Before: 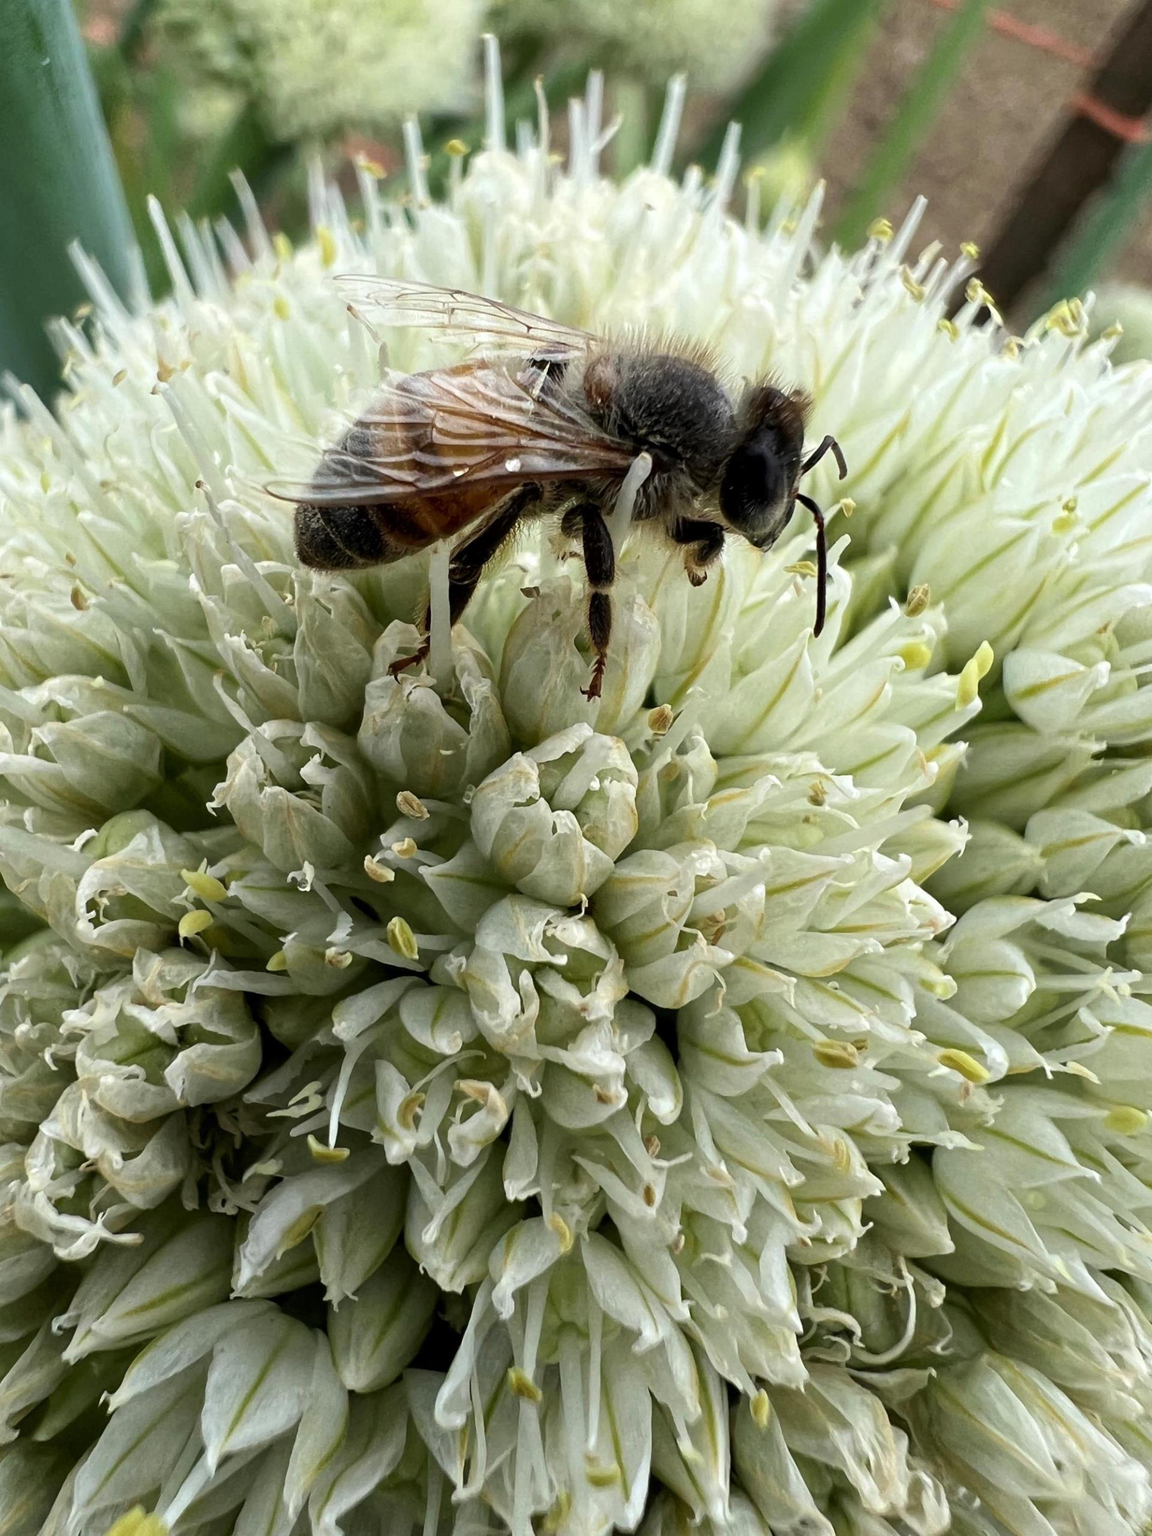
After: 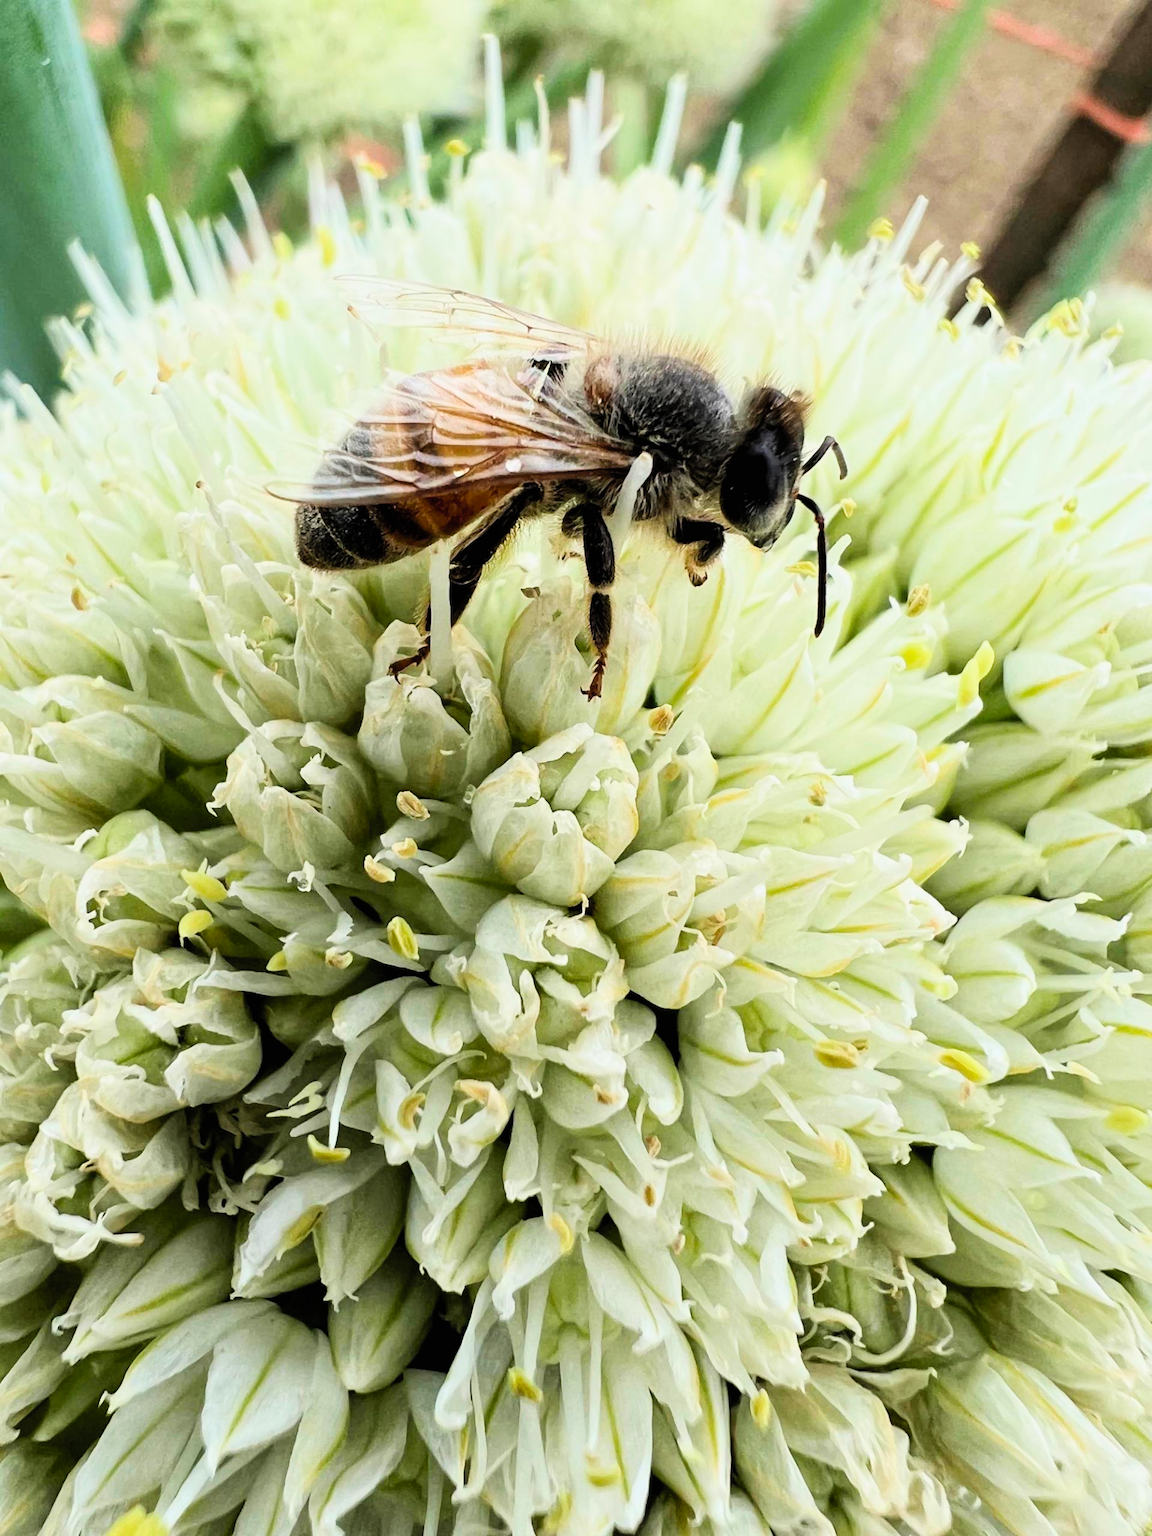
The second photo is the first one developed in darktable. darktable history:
filmic rgb: black relative exposure -7.78 EV, white relative exposure 4.45 EV, threshold 5.96 EV, hardness 3.76, latitude 38.37%, contrast 0.981, highlights saturation mix 9.46%, shadows ↔ highlights balance 3.86%, enable highlight reconstruction true
contrast brightness saturation: contrast 0.201, brightness 0.161, saturation 0.228
exposure: black level correction 0, exposure 0.7 EV, compensate exposure bias true, compensate highlight preservation false
color balance rgb: perceptual saturation grading › global saturation 0.917%, global vibrance 20%
